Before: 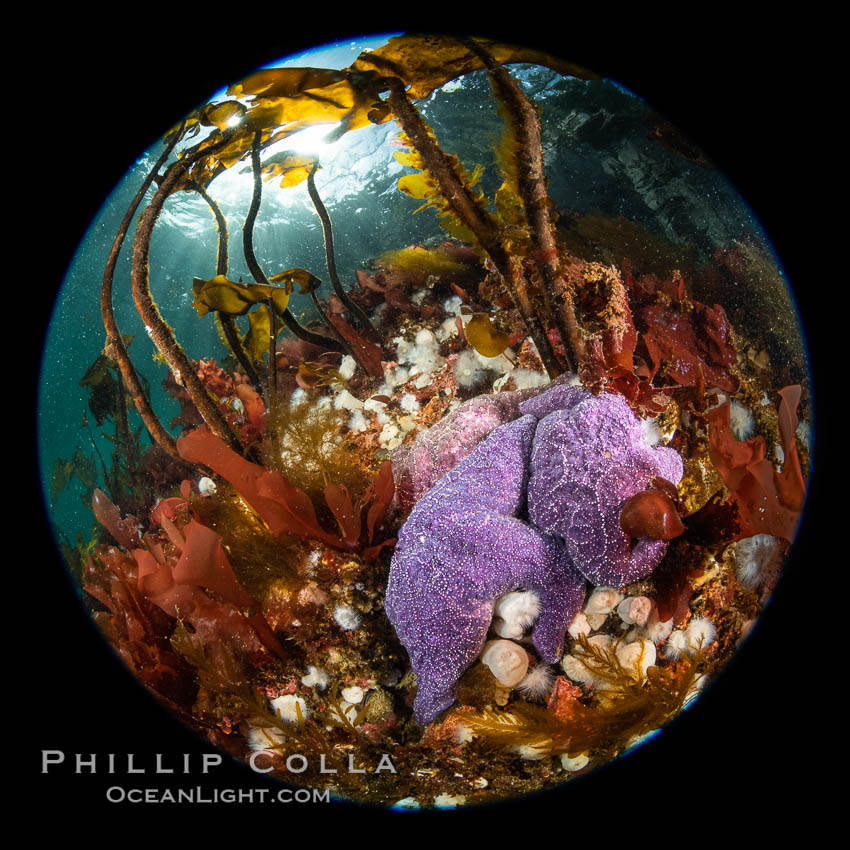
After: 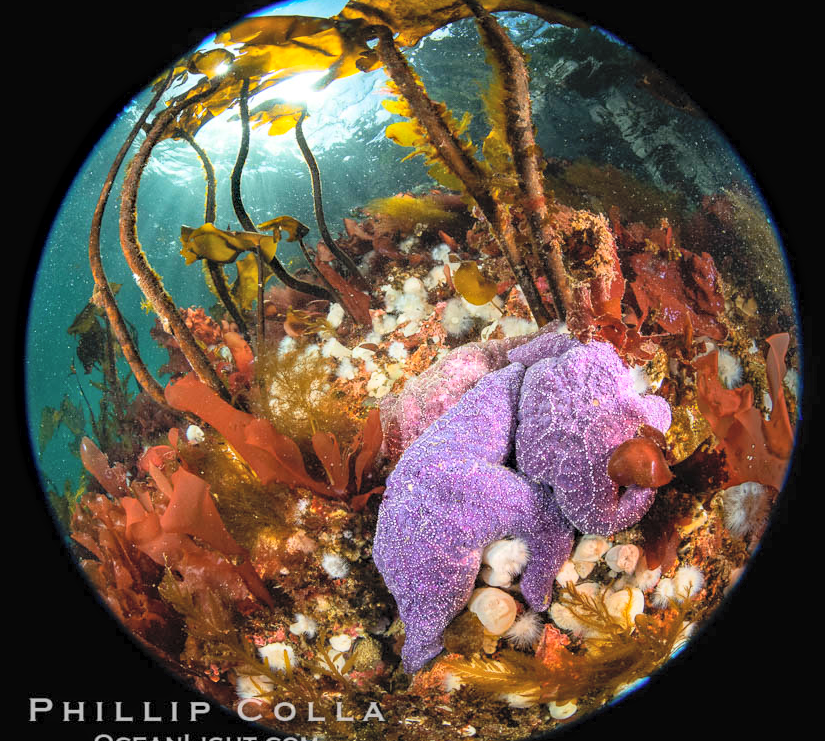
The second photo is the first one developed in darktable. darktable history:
contrast brightness saturation: contrast 0.1, brightness 0.3, saturation 0.14
crop: left 1.507%, top 6.147%, right 1.379%, bottom 6.637%
haze removal: compatibility mode true, adaptive false
